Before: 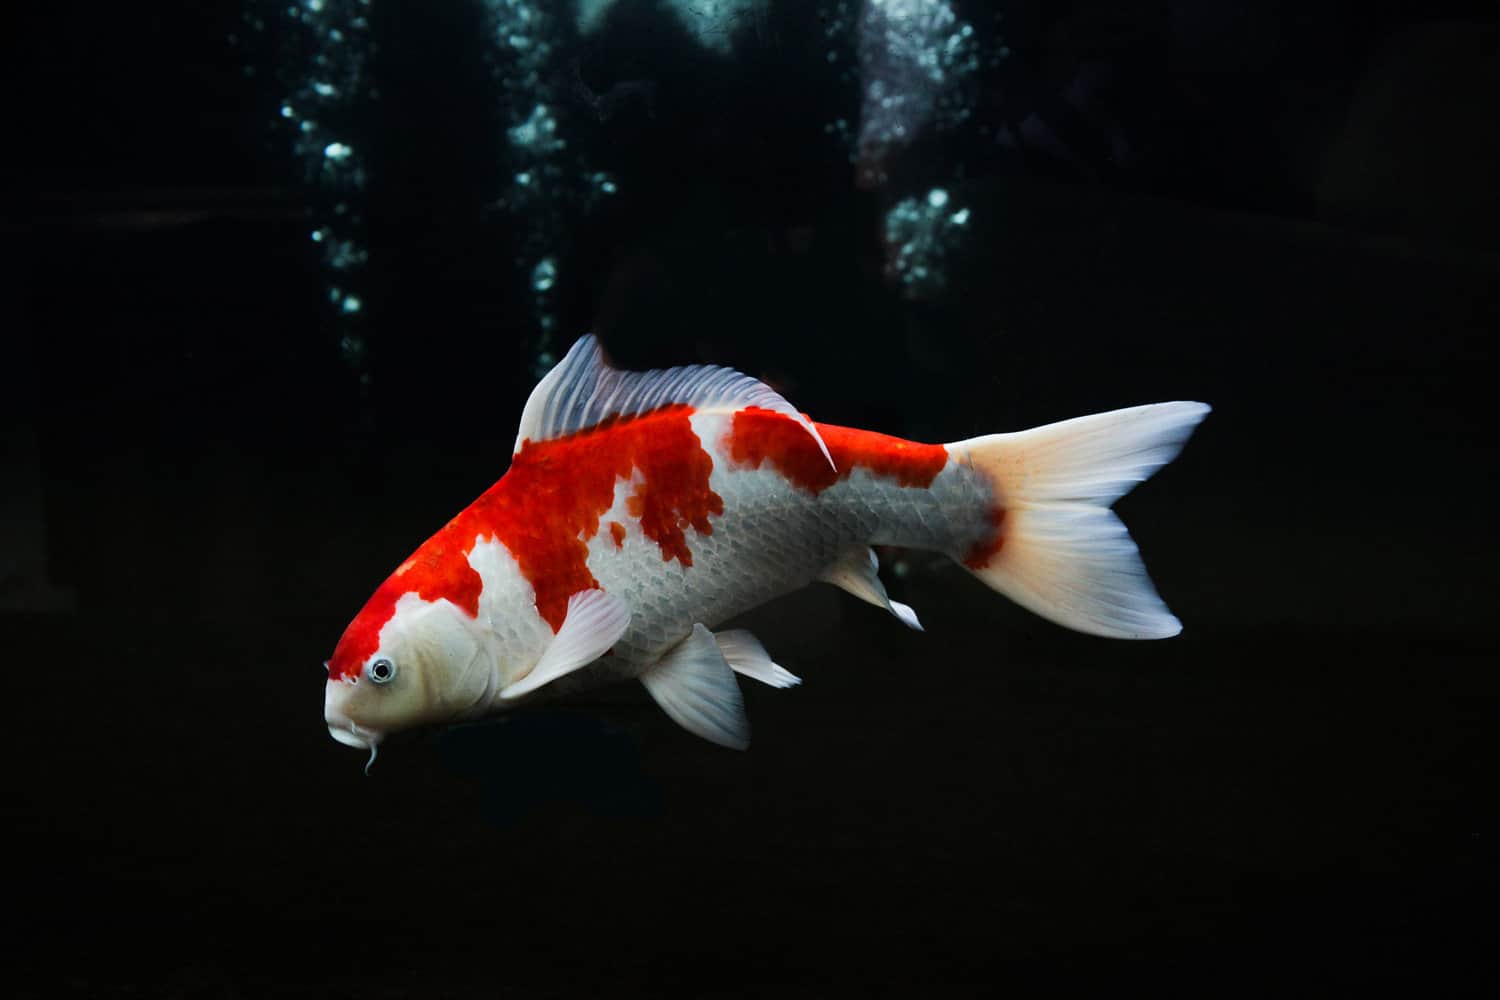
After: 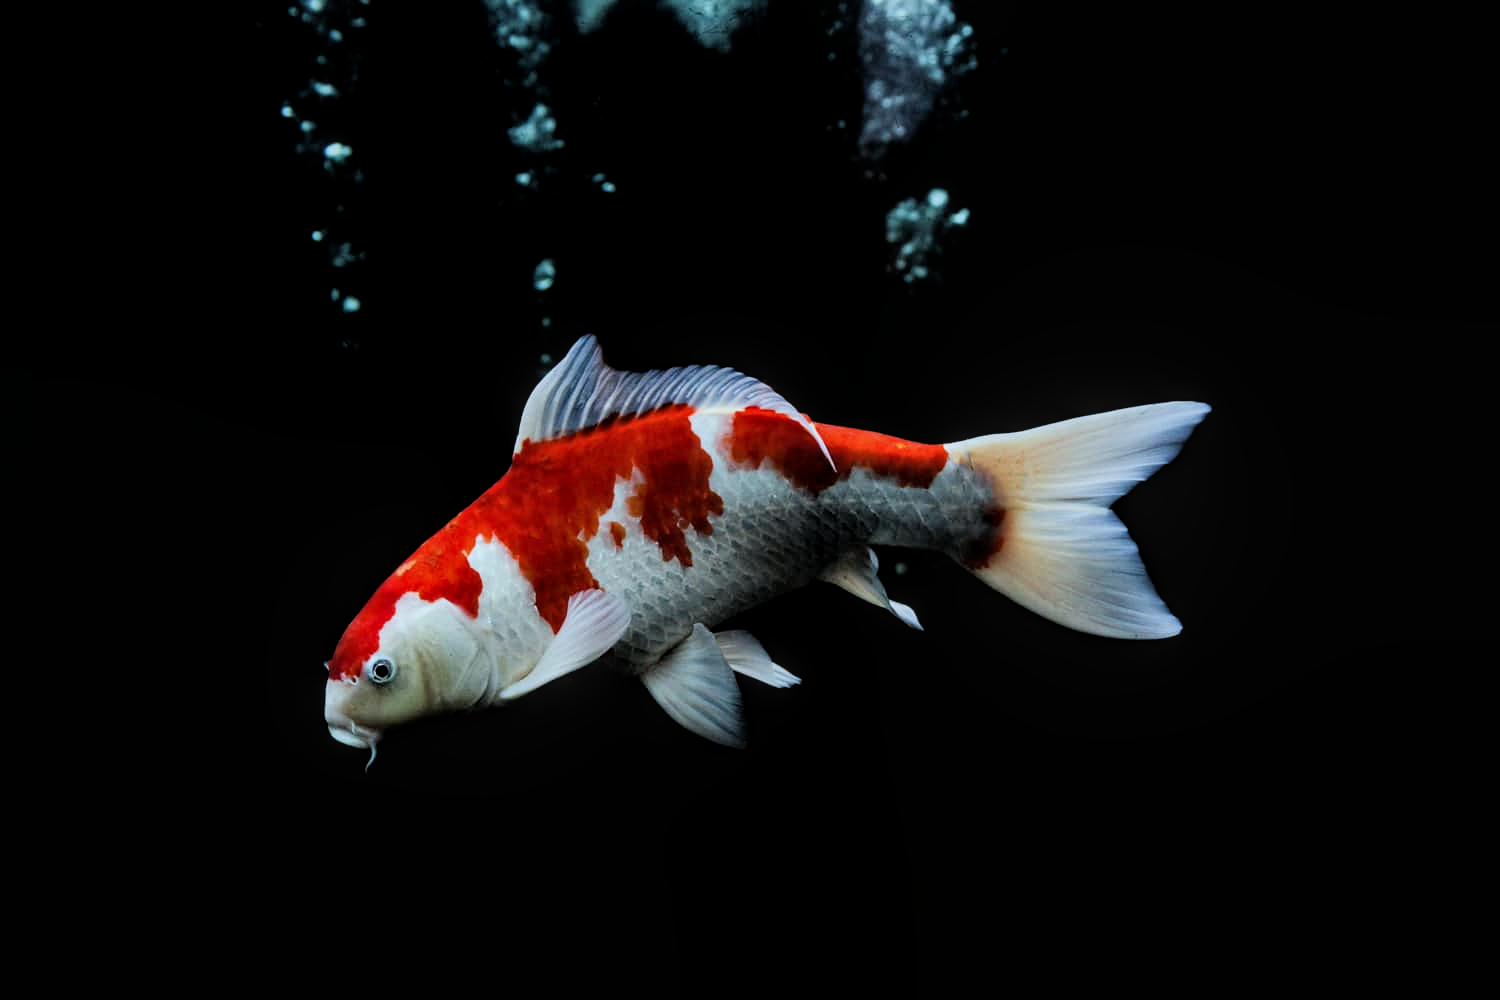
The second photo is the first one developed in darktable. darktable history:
local contrast: on, module defaults
white balance: red 0.925, blue 1.046
filmic rgb: black relative exposure -4.91 EV, white relative exposure 2.84 EV, hardness 3.7
